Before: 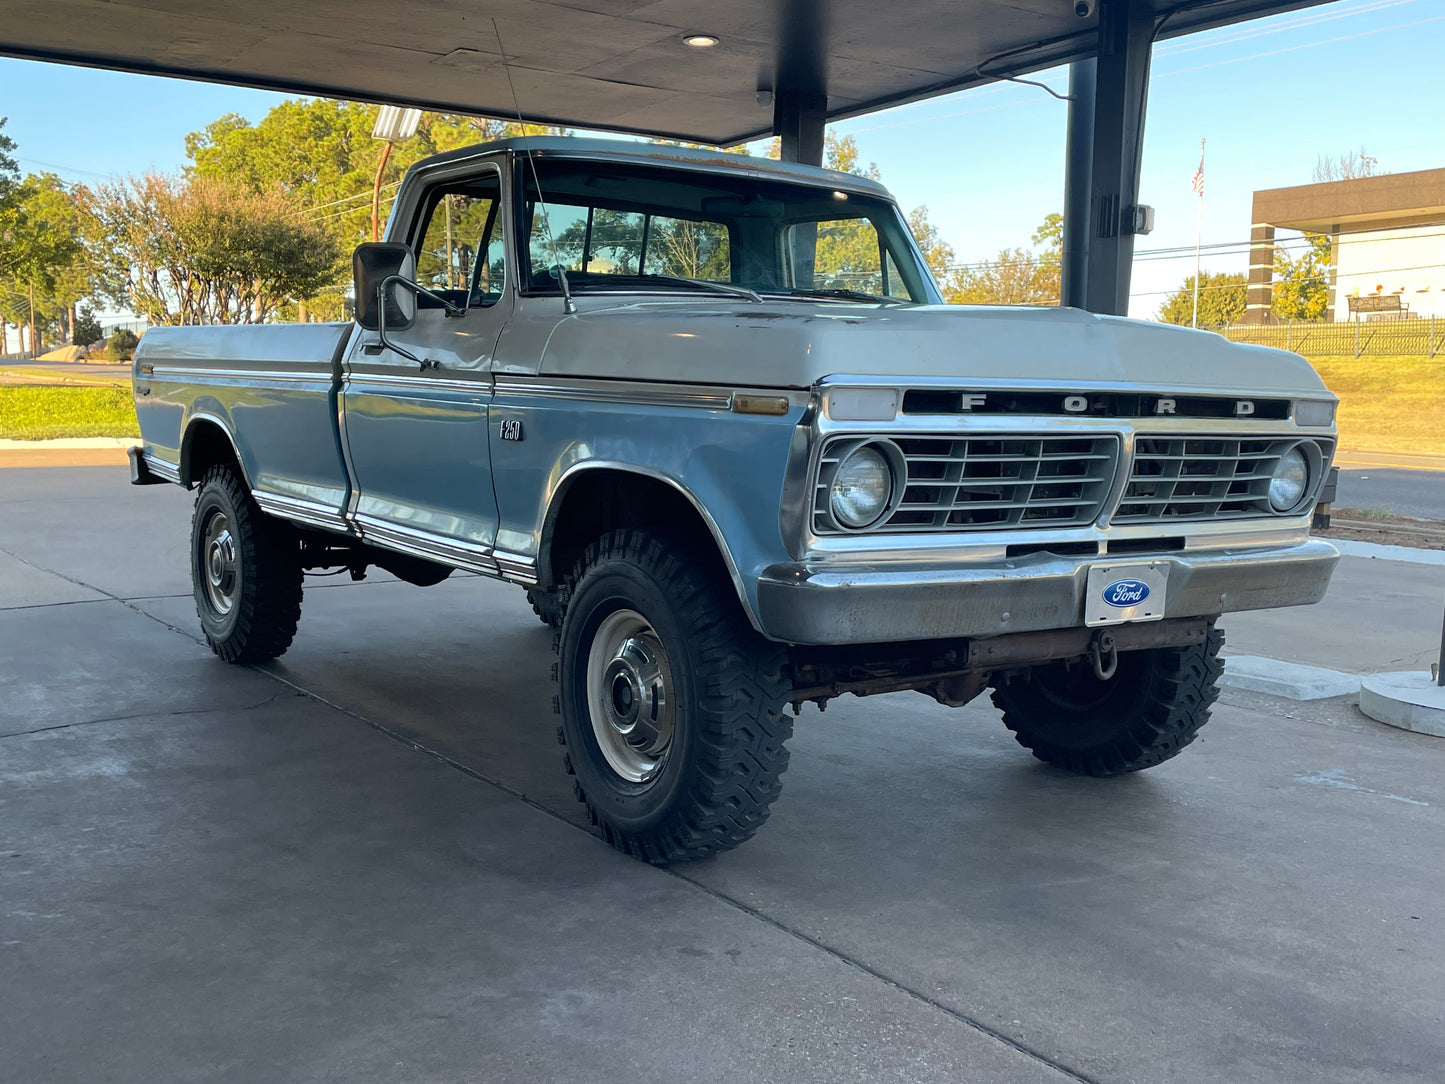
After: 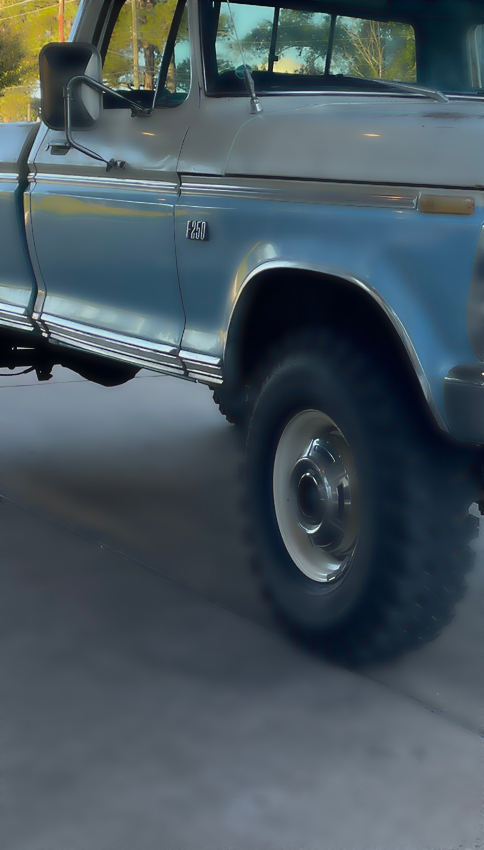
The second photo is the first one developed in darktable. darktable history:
lowpass: radius 4, soften with bilateral filter, unbound 0
crop and rotate: left 21.77%, top 18.528%, right 44.676%, bottom 2.997%
